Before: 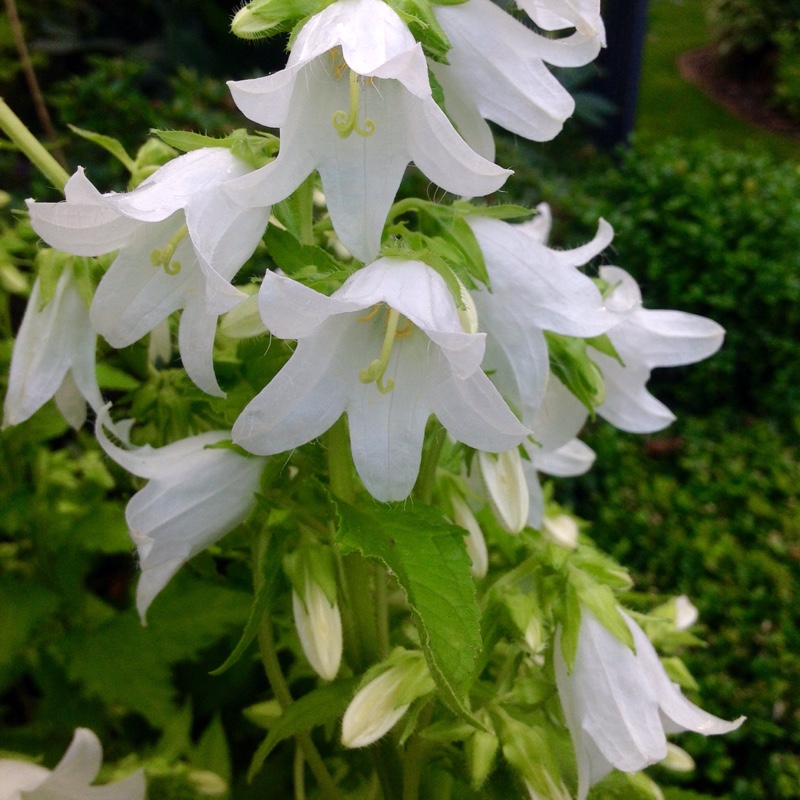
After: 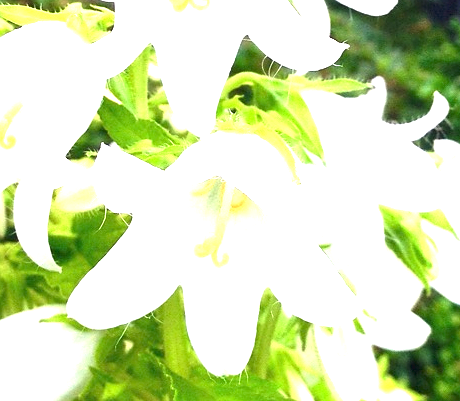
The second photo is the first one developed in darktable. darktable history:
crop: left 20.74%, top 15.843%, right 21.675%, bottom 33.914%
sharpen: radius 1.03, threshold 1.024
exposure: black level correction 0, exposure 2.309 EV, compensate highlight preservation false
